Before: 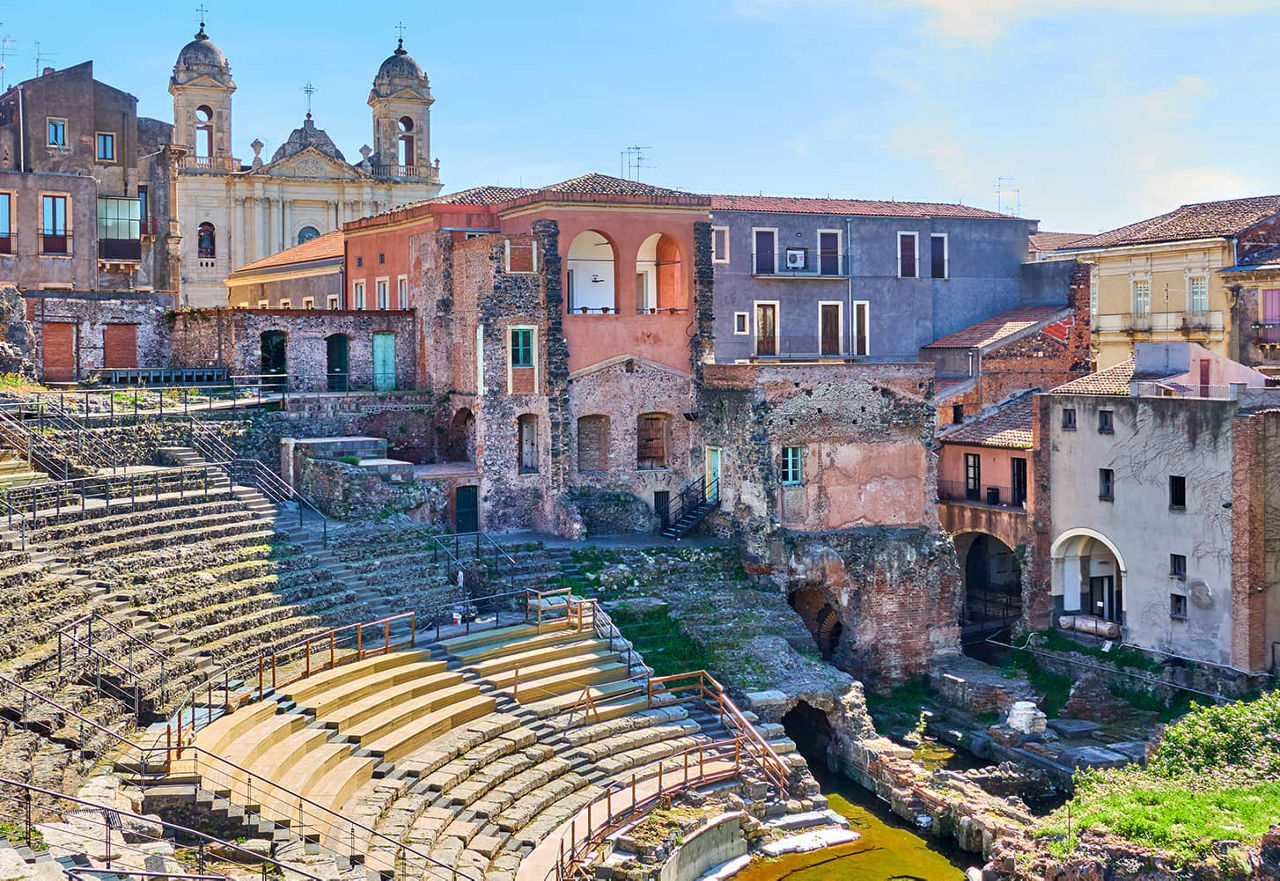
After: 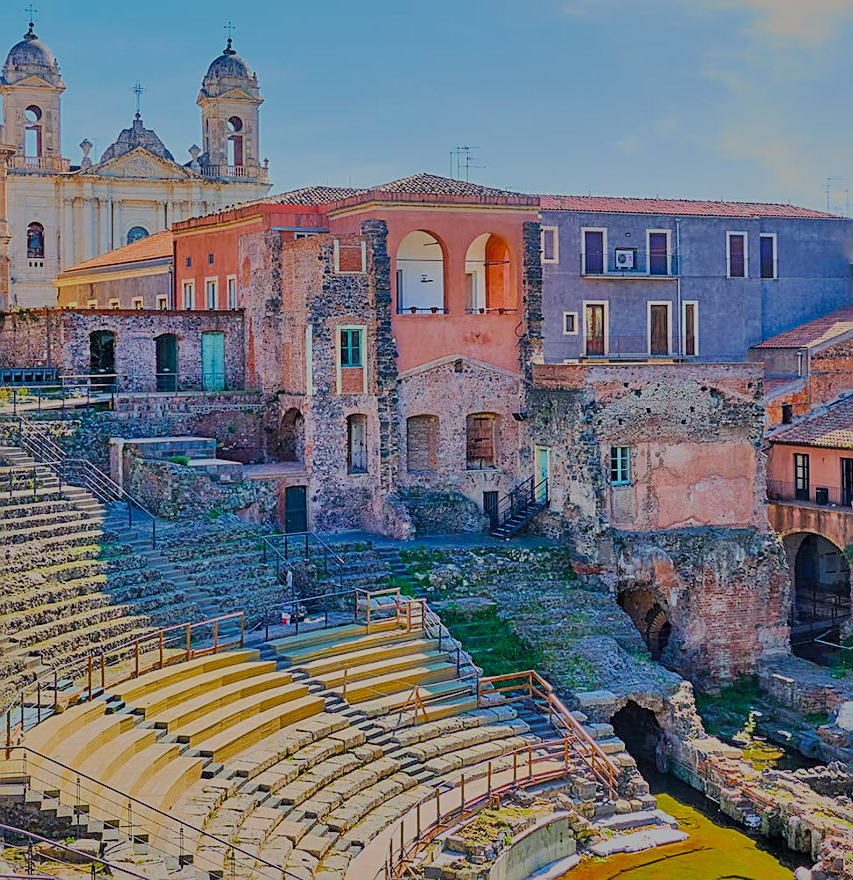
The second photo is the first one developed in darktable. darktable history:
crop and rotate: left 13.409%, right 19.924%
filmic rgb: white relative exposure 8 EV, threshold 3 EV, hardness 2.44, latitude 10.07%, contrast 0.72, highlights saturation mix 10%, shadows ↔ highlights balance 1.38%, color science v4 (2020), enable highlight reconstruction true
sharpen: on, module defaults
local contrast: mode bilateral grid, contrast 15, coarseness 36, detail 105%, midtone range 0.2
tone equalizer: on, module defaults
shadows and highlights: shadows 30
